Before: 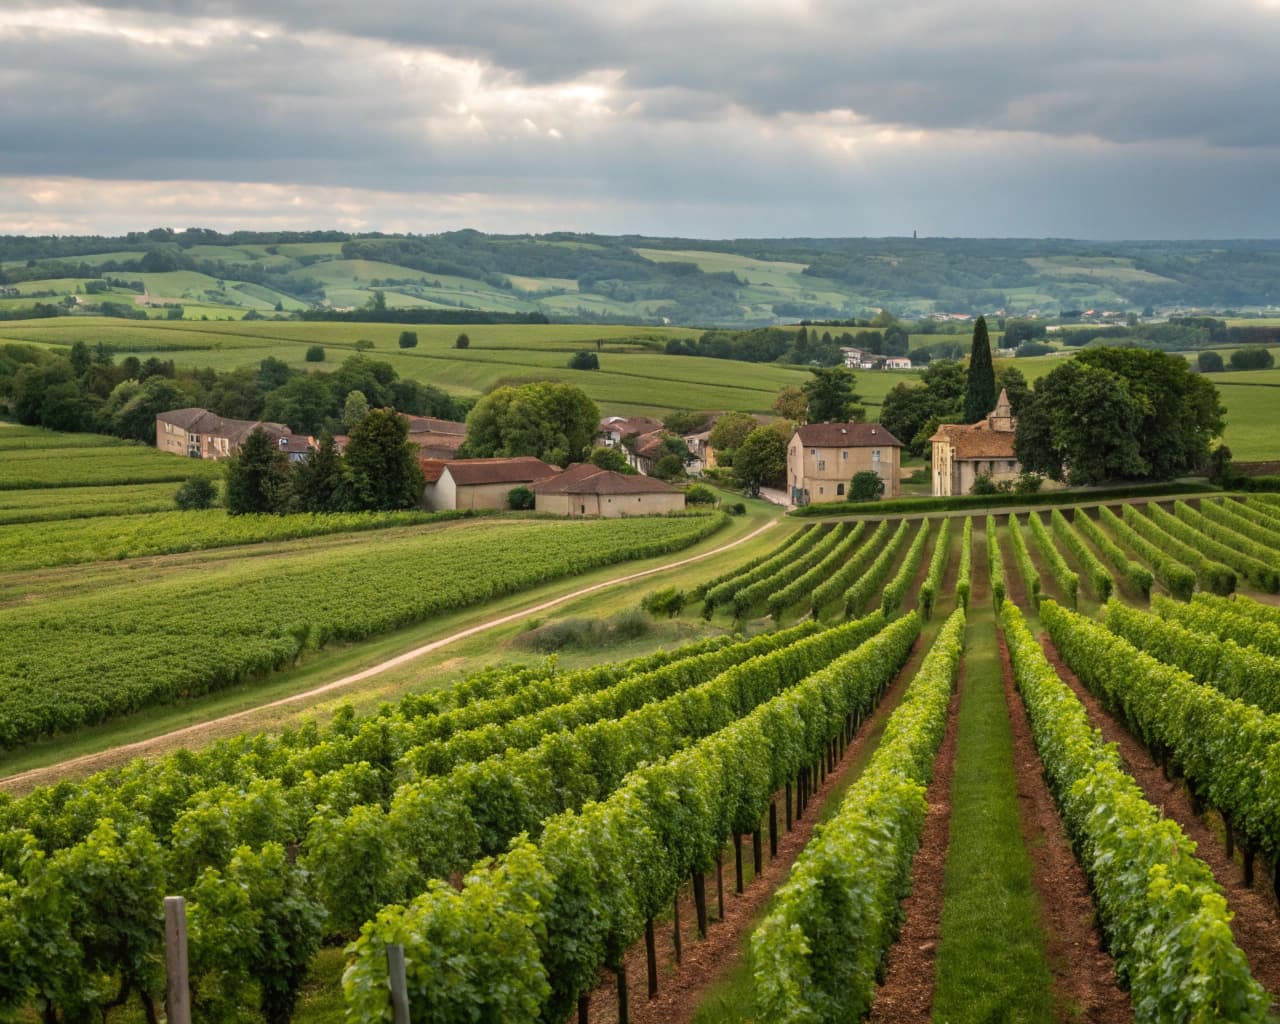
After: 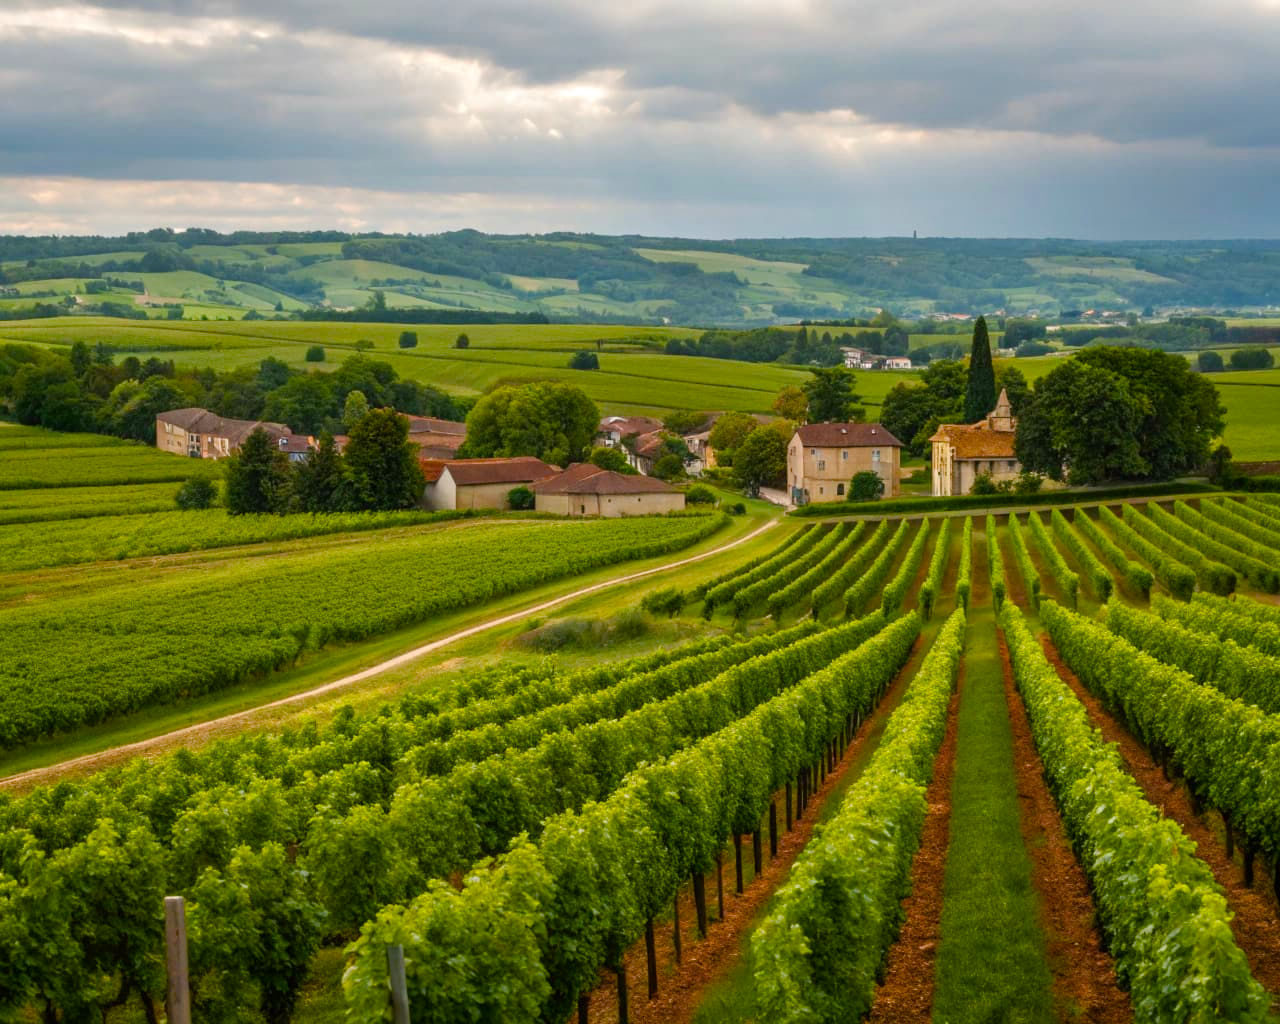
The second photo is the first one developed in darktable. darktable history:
color balance rgb: perceptual saturation grading › global saturation 39.717%, perceptual saturation grading › highlights -25.282%, perceptual saturation grading › mid-tones 34.597%, perceptual saturation grading › shadows 35.632%
